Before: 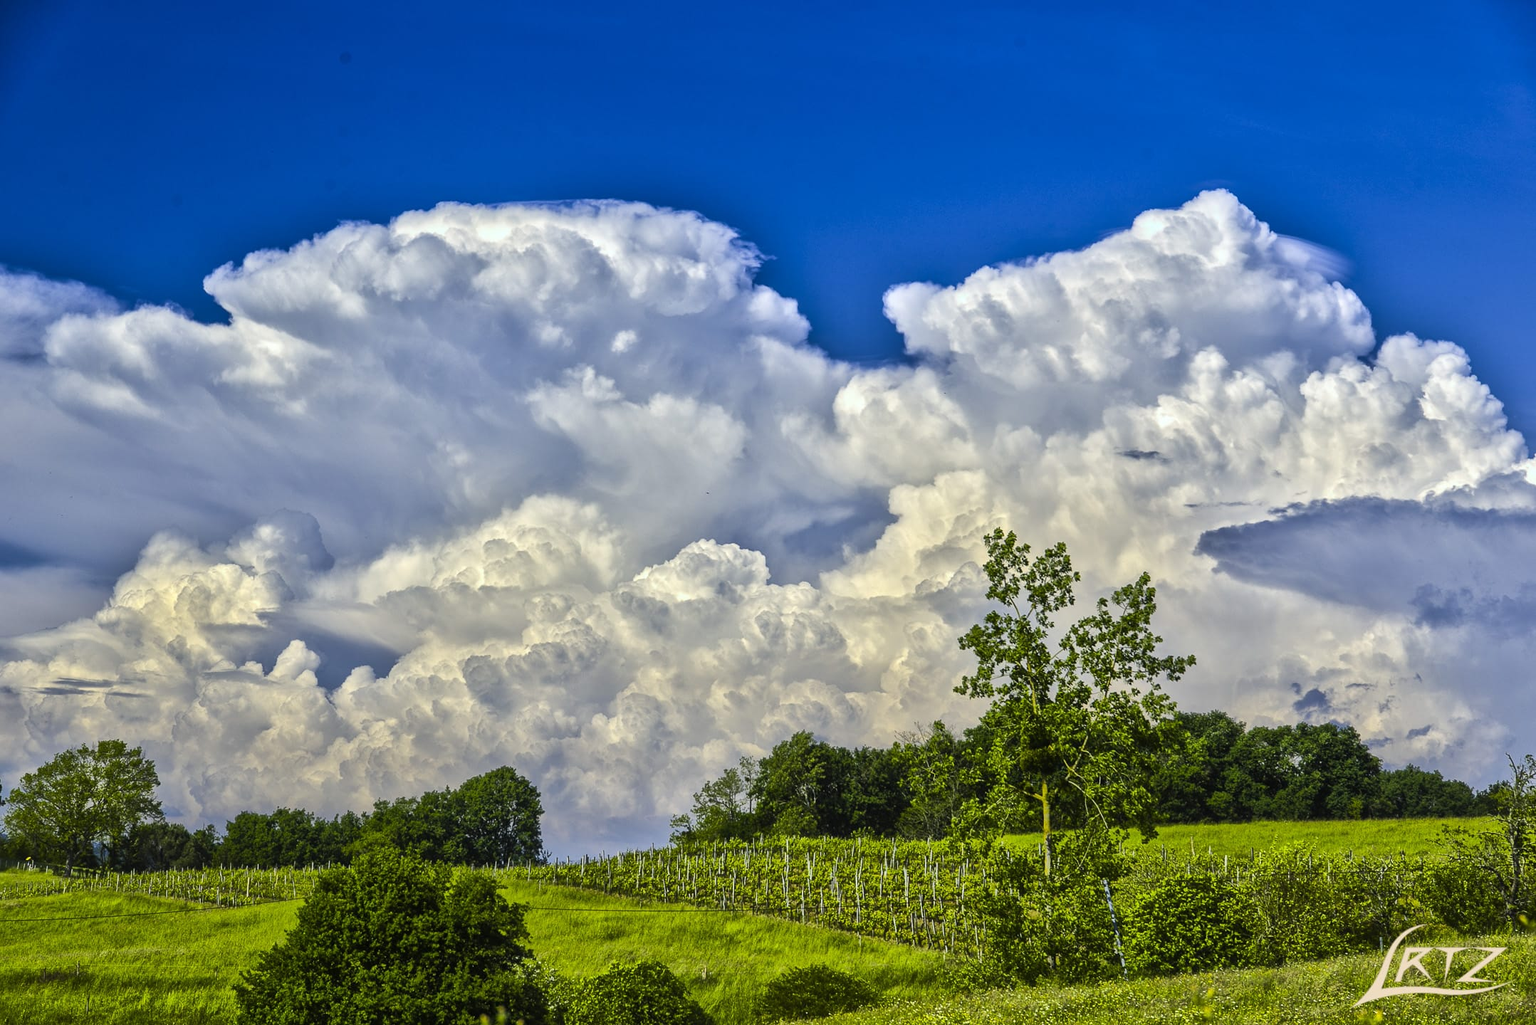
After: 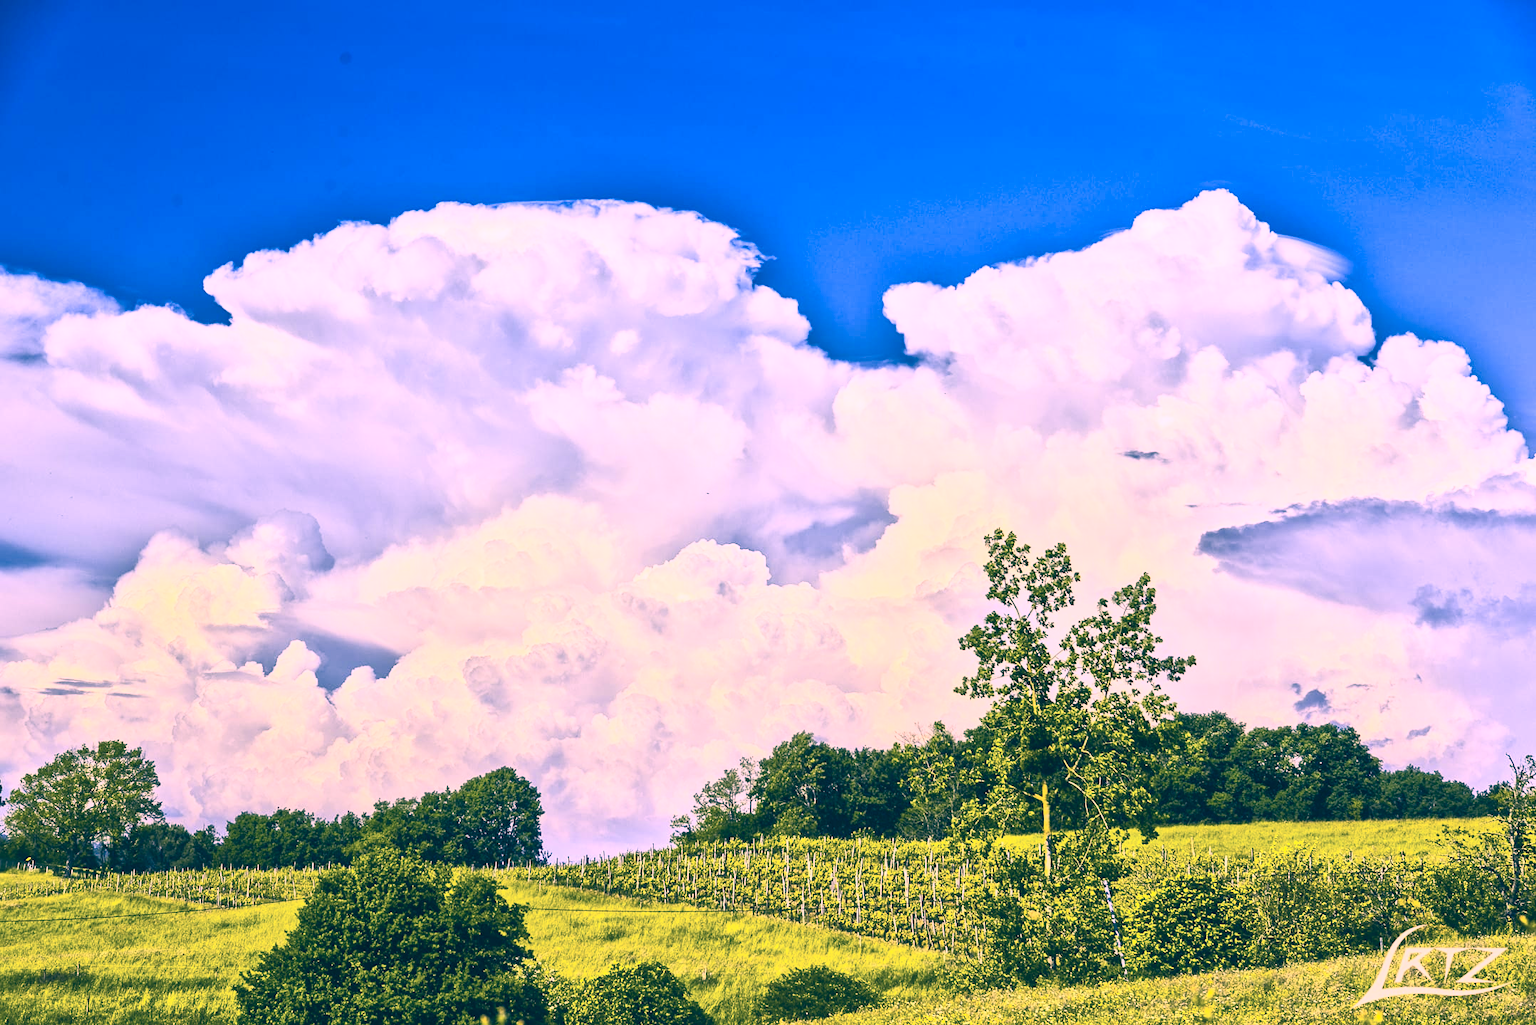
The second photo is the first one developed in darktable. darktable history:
exposure: compensate highlight preservation false
contrast brightness saturation: contrast 0.445, brightness 0.558, saturation -0.205
color correction: highlights a* 16.73, highlights b* 0.319, shadows a* -15.17, shadows b* -13.87, saturation 1.48
